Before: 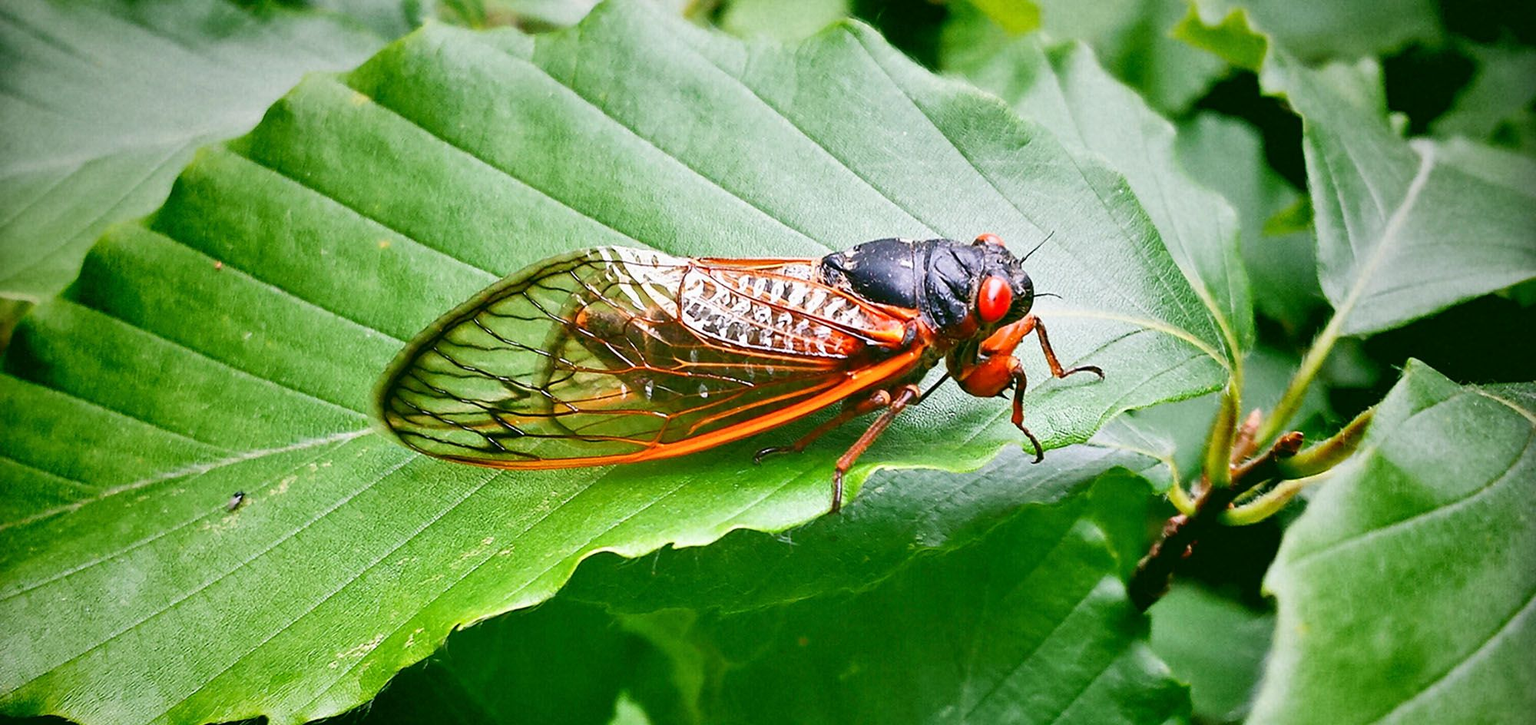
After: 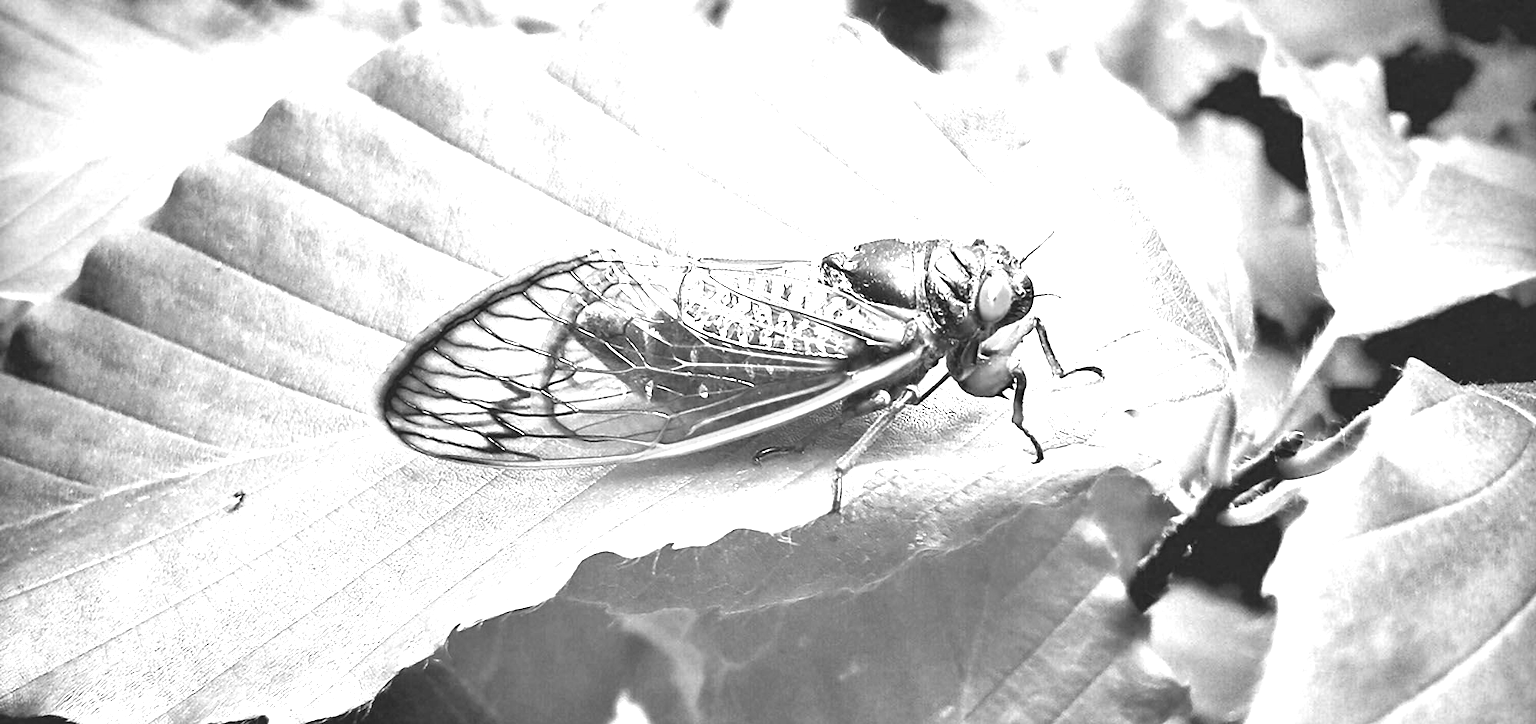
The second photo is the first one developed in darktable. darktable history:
monochrome: on, module defaults
exposure: black level correction 0, exposure 1.625 EV, compensate exposure bias true, compensate highlight preservation false
color correction: saturation 1.1
